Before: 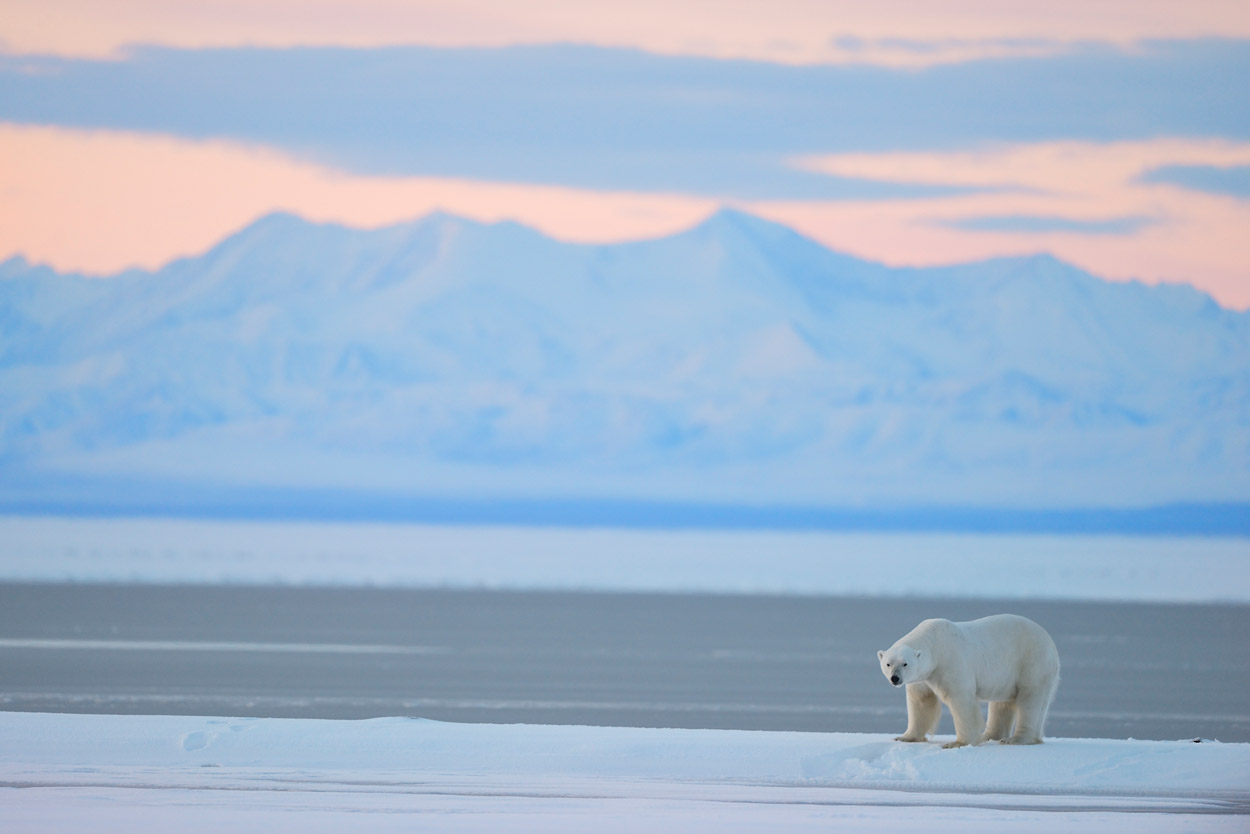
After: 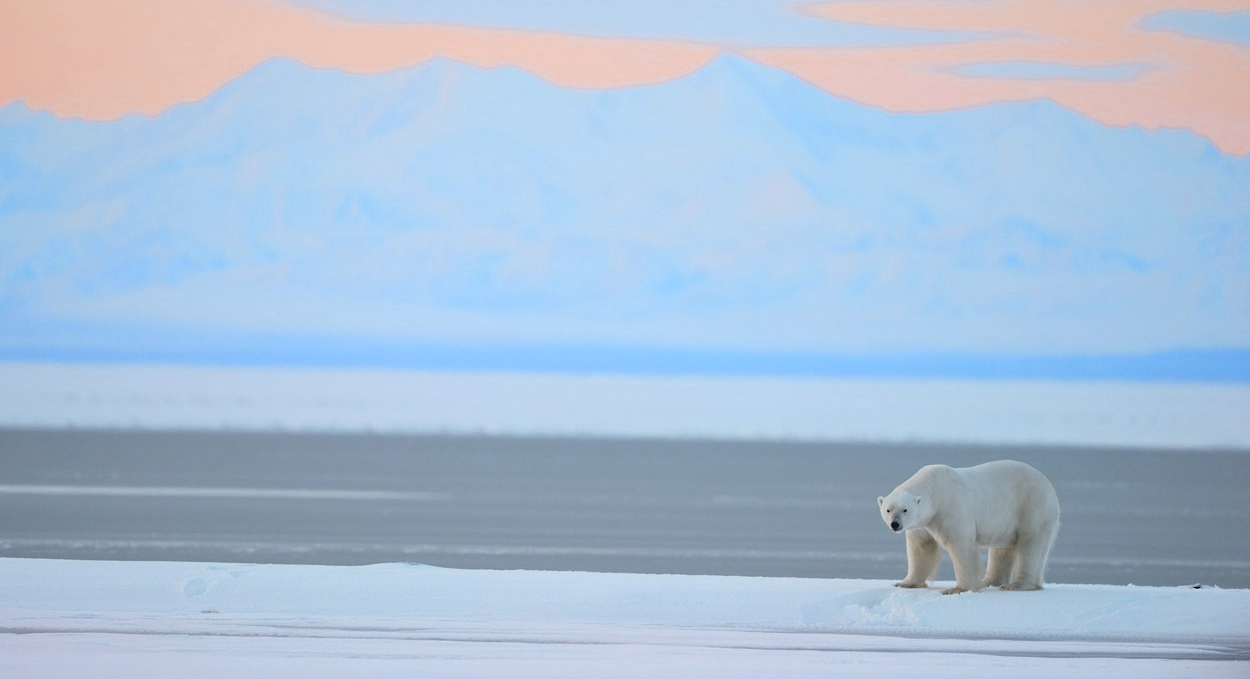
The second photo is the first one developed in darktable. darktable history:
color zones: curves: ch0 [(0, 0.5) (0.125, 0.4) (0.25, 0.5) (0.375, 0.4) (0.5, 0.4) (0.625, 0.6) (0.75, 0.6) (0.875, 0.5)]; ch1 [(0, 0.4) (0.125, 0.5) (0.25, 0.4) (0.375, 0.4) (0.5, 0.4) (0.625, 0.4) (0.75, 0.5) (0.875, 0.4)]; ch2 [(0, 0.6) (0.125, 0.5) (0.25, 0.5) (0.375, 0.6) (0.5, 0.6) (0.625, 0.5) (0.75, 0.5) (0.875, 0.5)]
crop and rotate: top 18.507%
